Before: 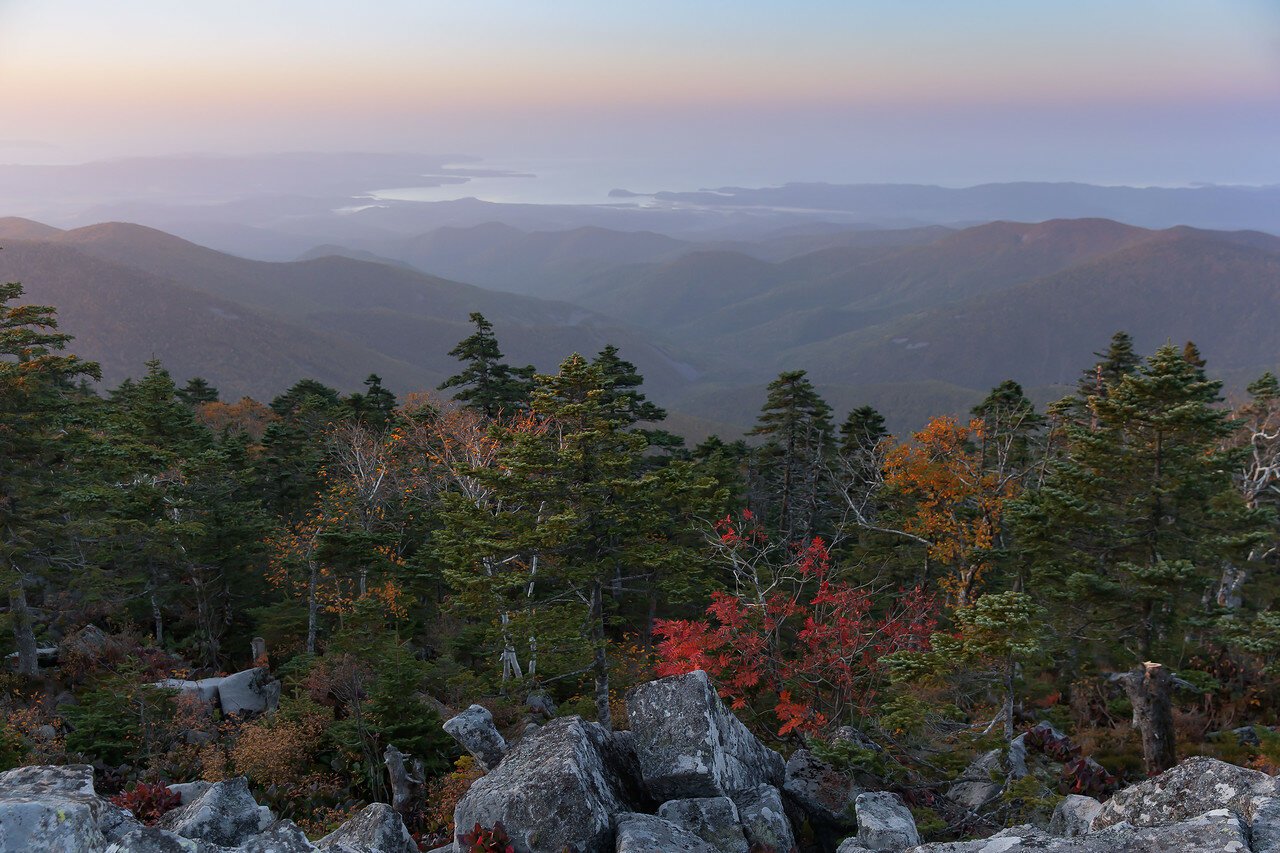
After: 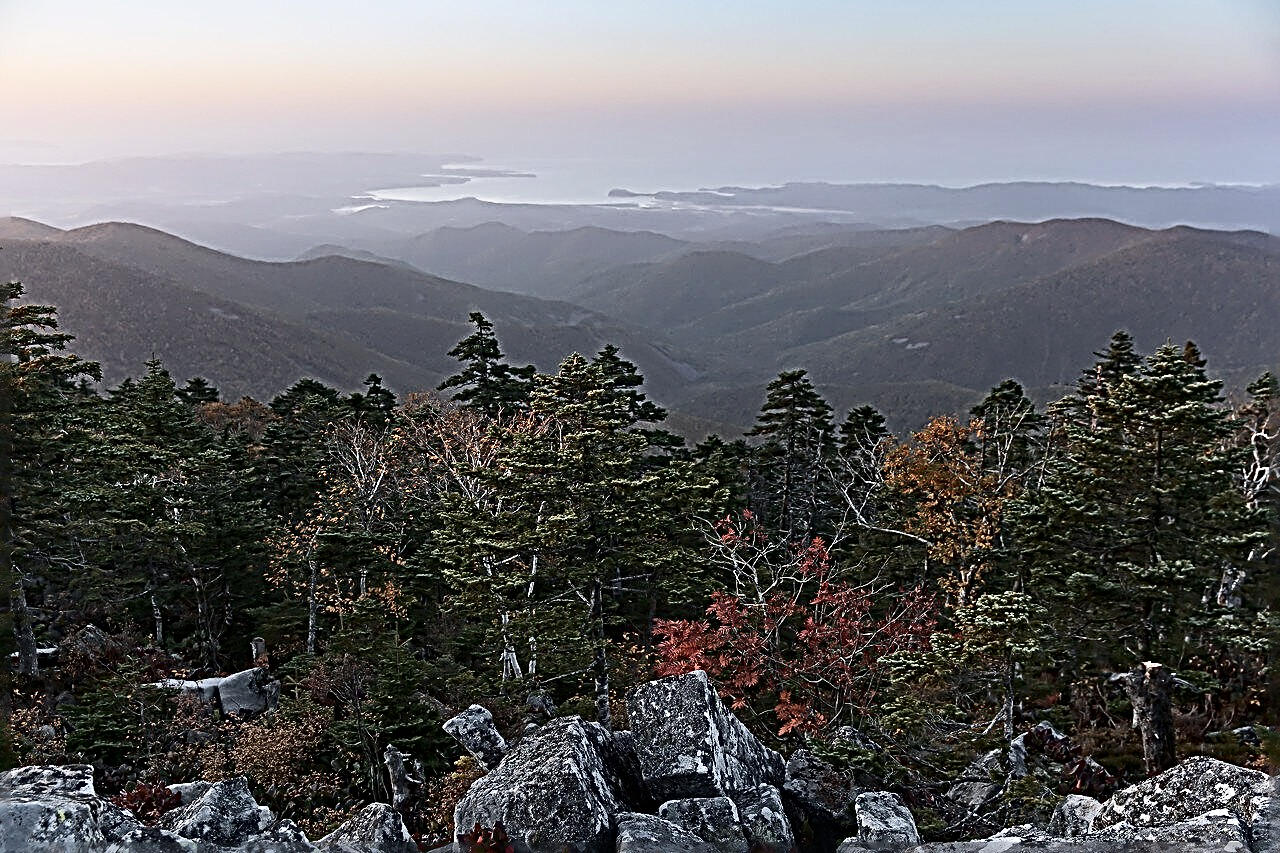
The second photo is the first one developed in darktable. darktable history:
sharpen: radius 4.042, amount 1.995
contrast brightness saturation: contrast 0.251, saturation -0.316
exposure: compensate highlight preservation false
